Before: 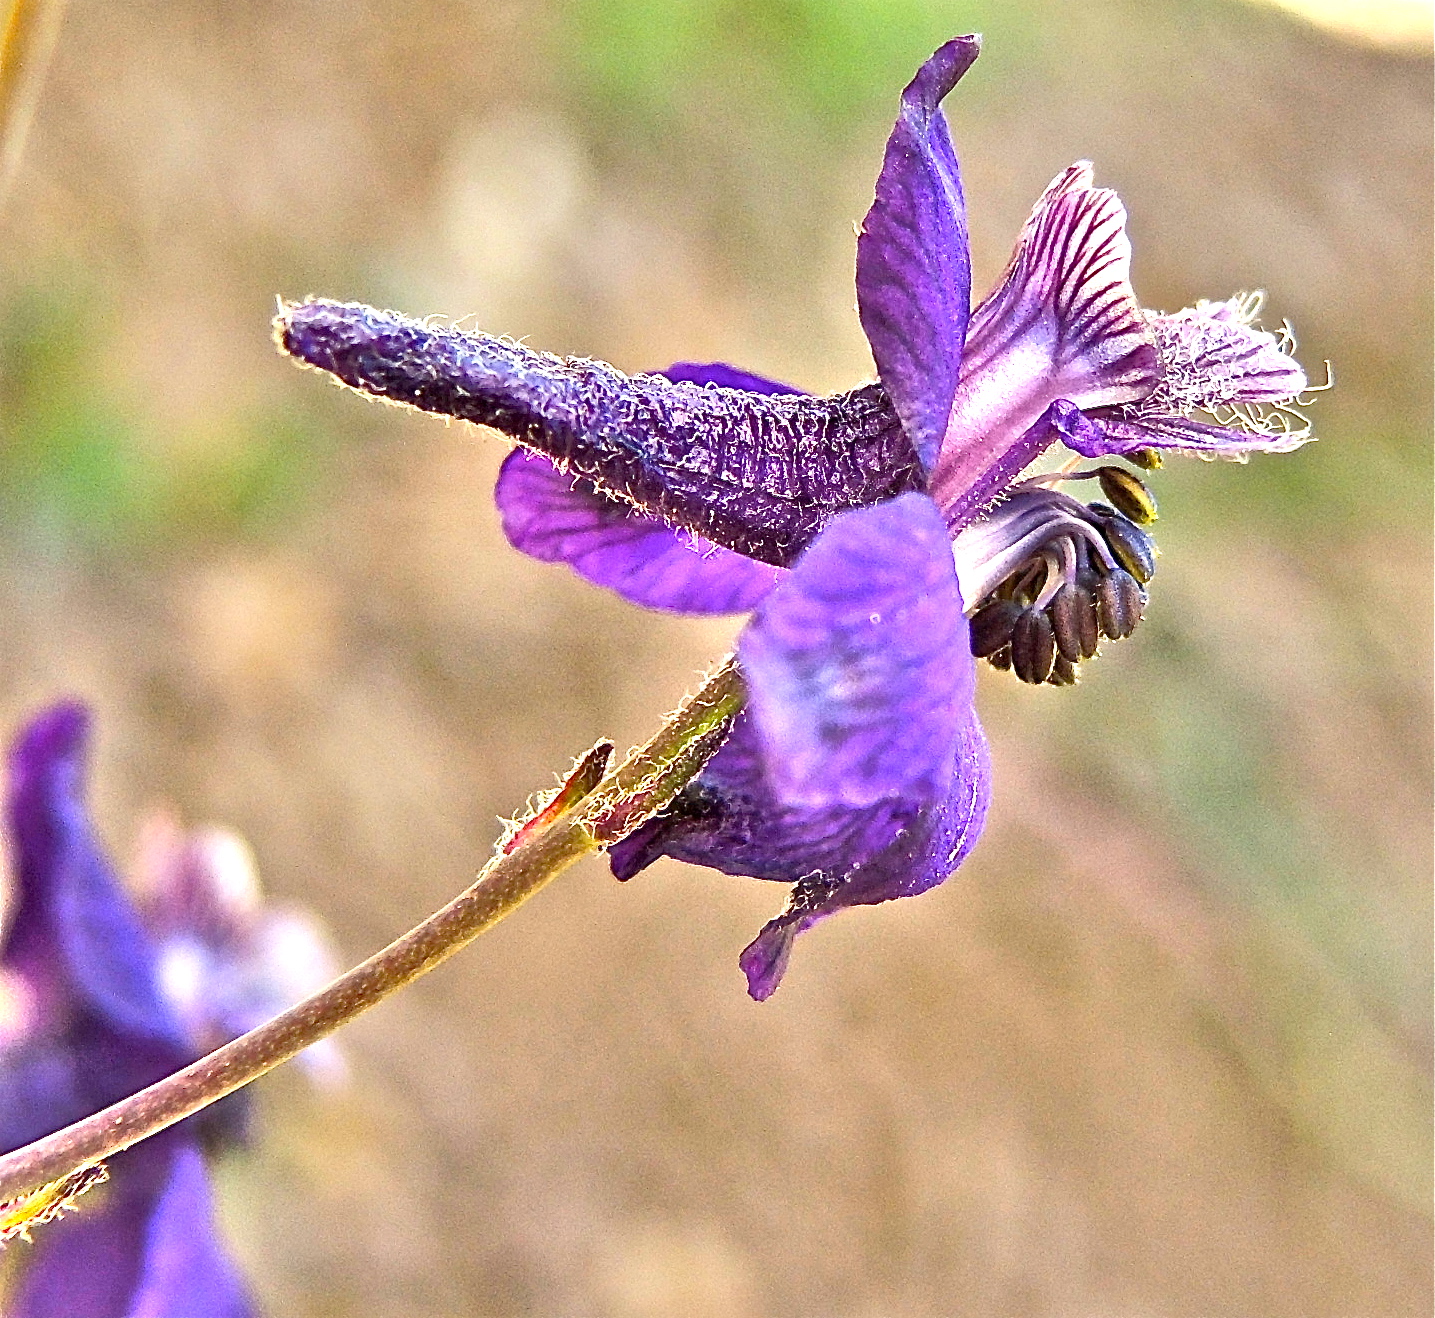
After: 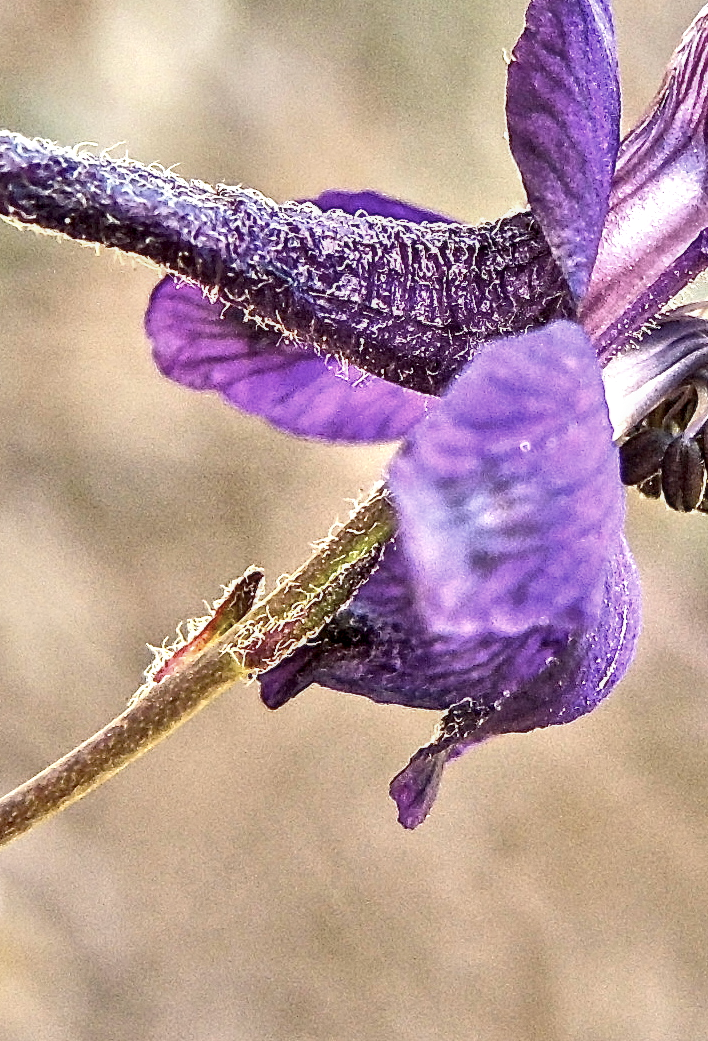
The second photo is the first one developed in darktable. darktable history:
local contrast: detail 130%
crop and rotate: angle 0.012°, left 24.411%, top 13.065%, right 26.211%, bottom 7.965%
contrast brightness saturation: contrast 0.1, saturation -0.286
tone equalizer: edges refinement/feathering 500, mask exposure compensation -1.57 EV, preserve details no
exposure: exposure -0.044 EV, compensate highlight preservation false
